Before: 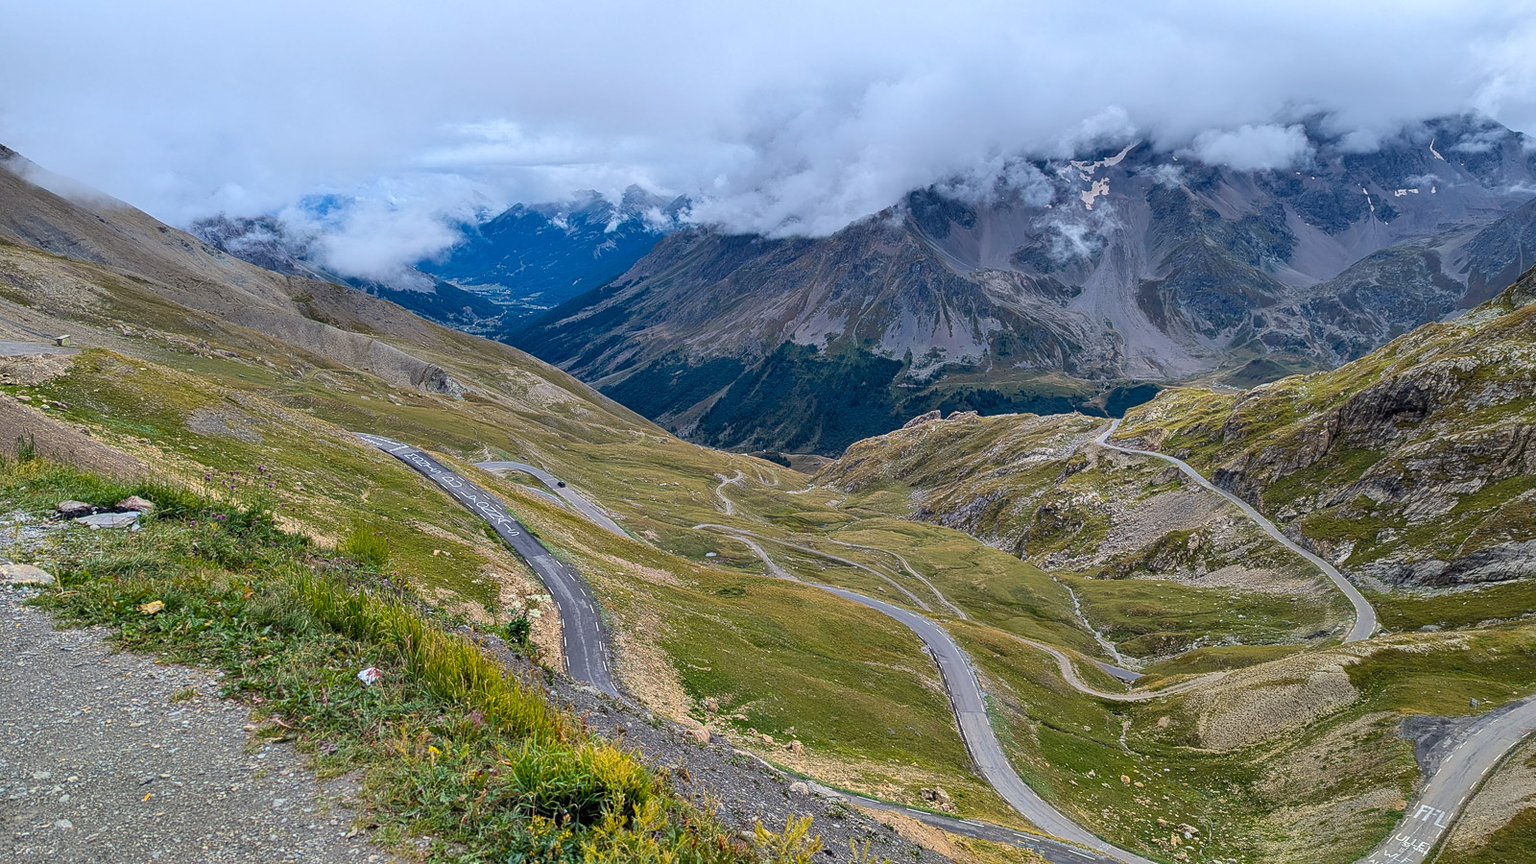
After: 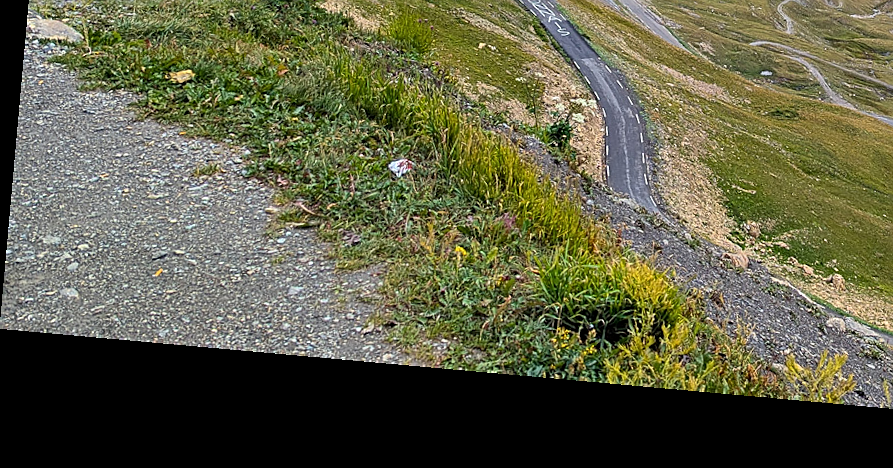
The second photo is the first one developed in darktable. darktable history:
crop and rotate: top 54.778%, right 46.61%, bottom 0.159%
rotate and perspective: rotation 5.12°, automatic cropping off
tone equalizer: -7 EV 0.13 EV, smoothing diameter 25%, edges refinement/feathering 10, preserve details guided filter
sharpen: on, module defaults
